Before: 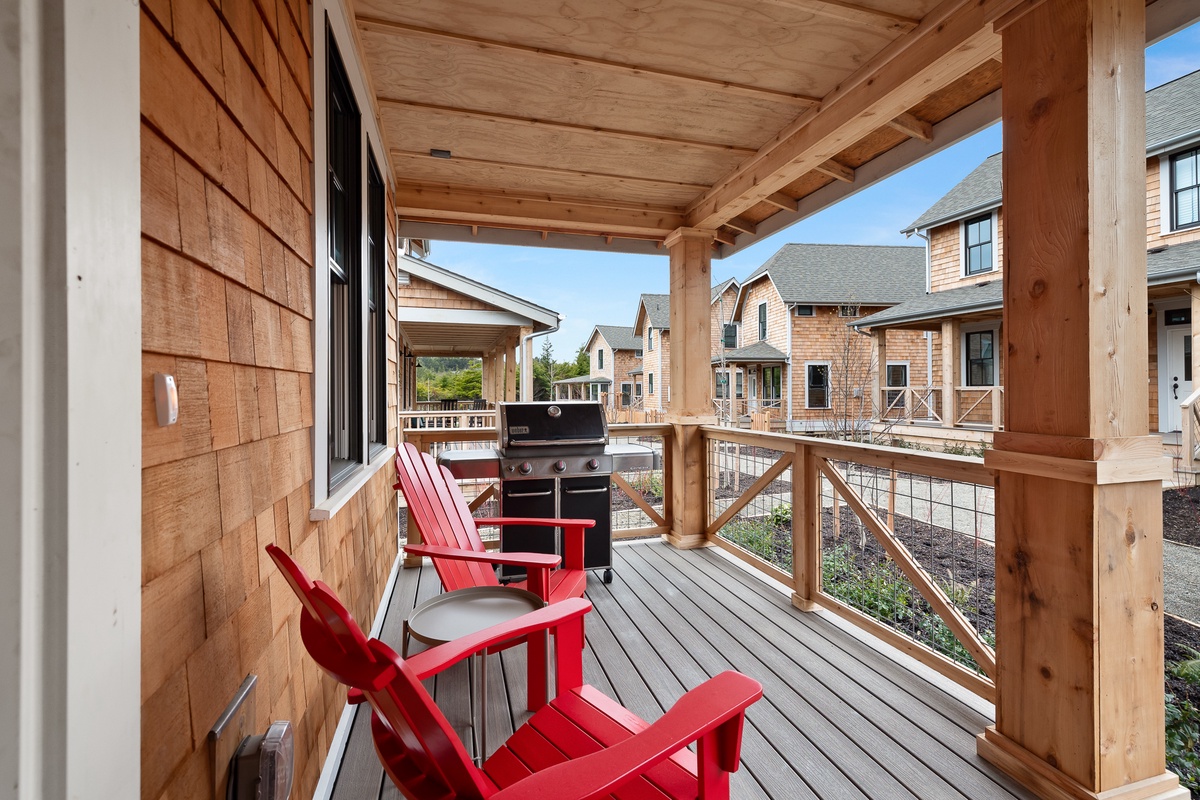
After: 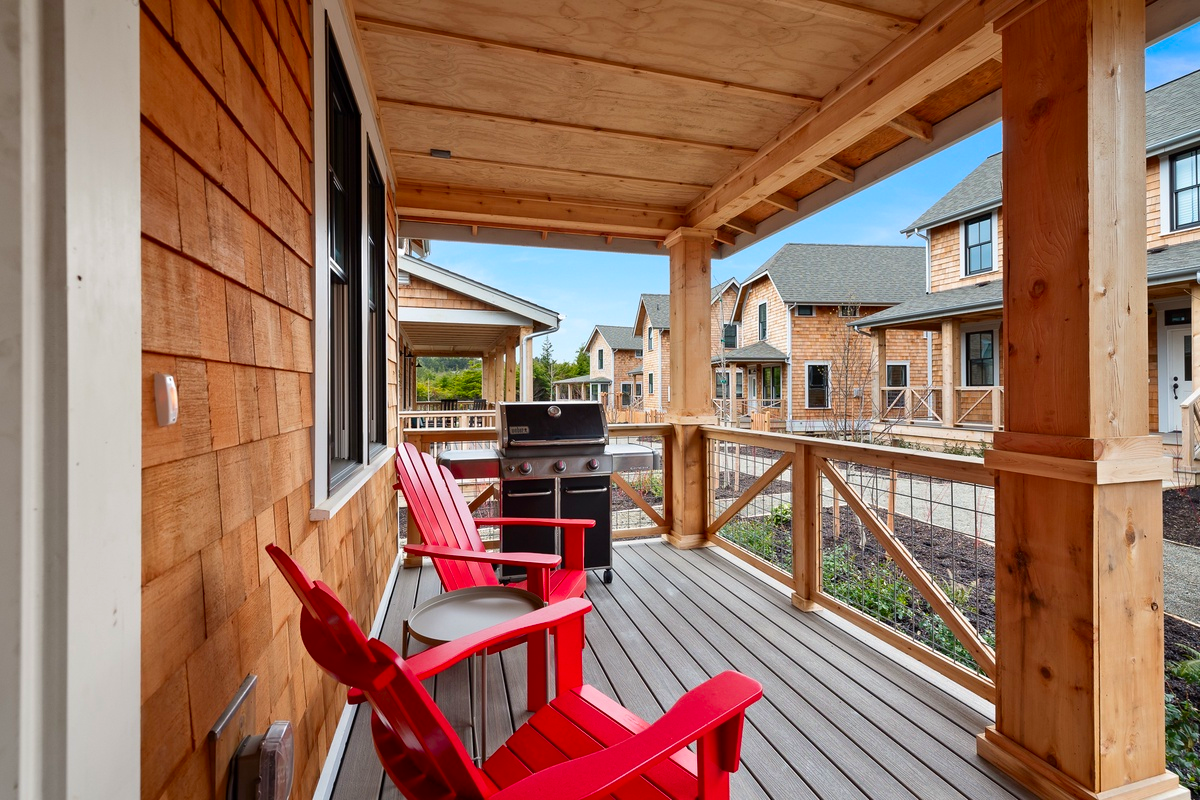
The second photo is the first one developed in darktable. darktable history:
contrast brightness saturation: brightness -0.026, saturation 0.346
